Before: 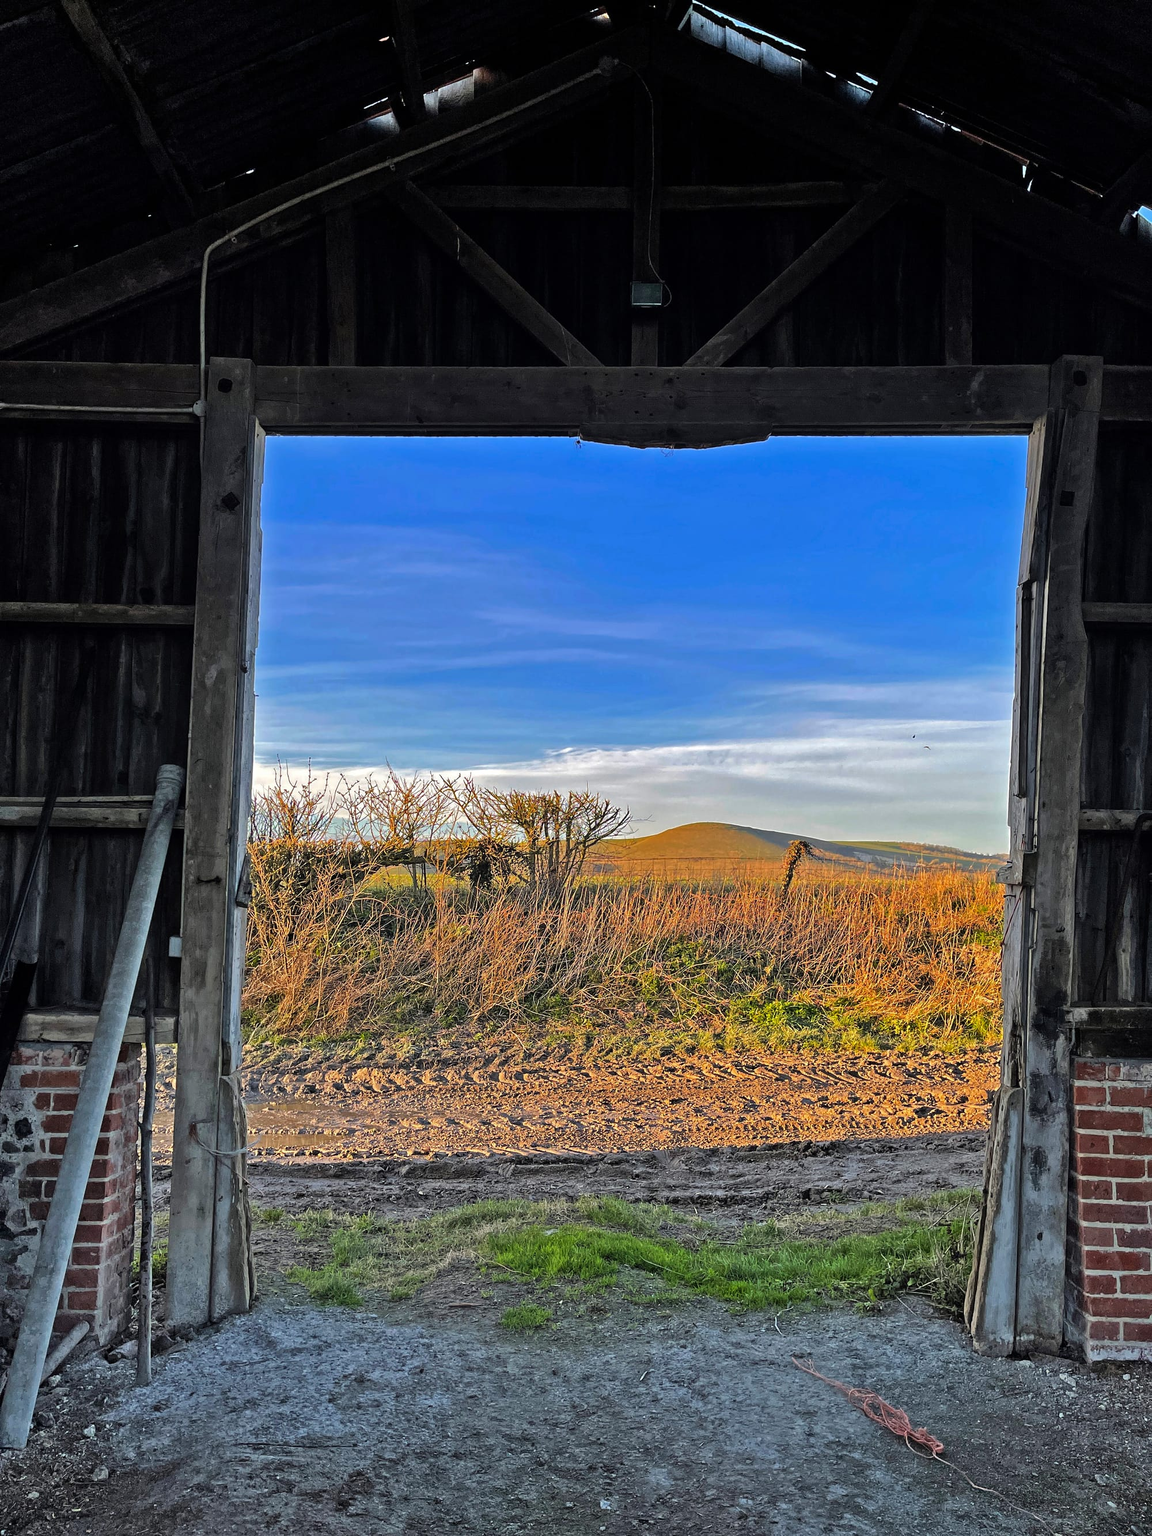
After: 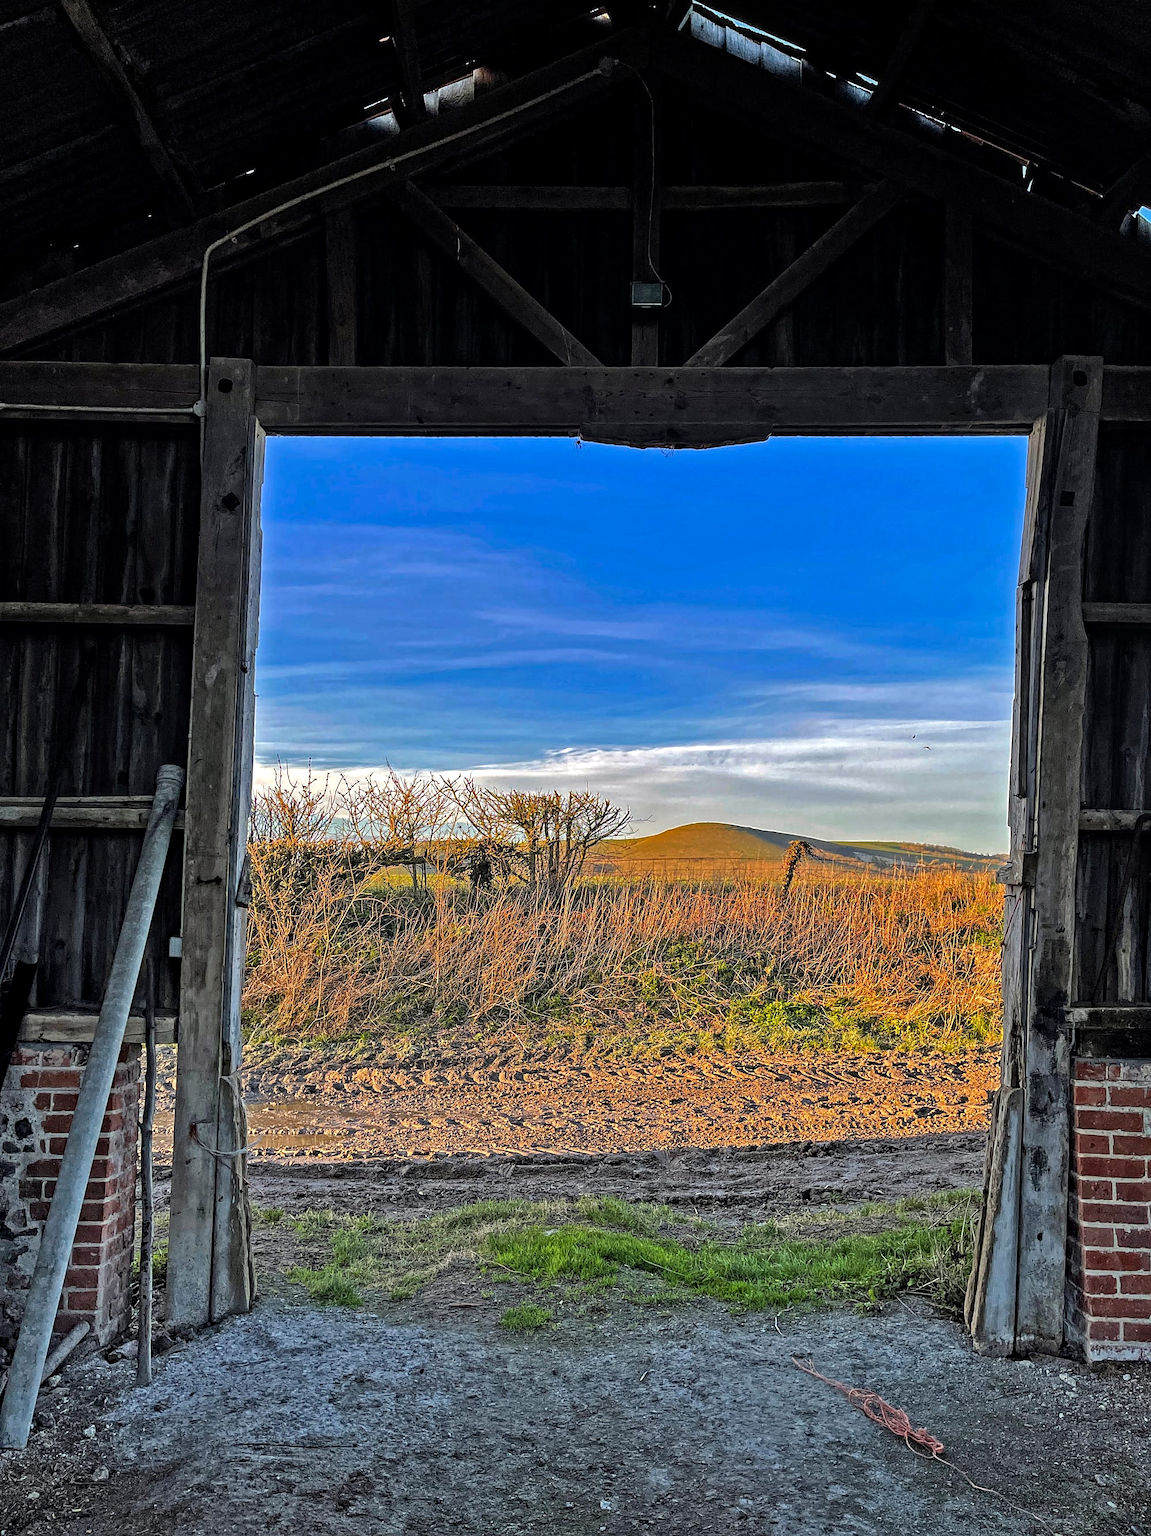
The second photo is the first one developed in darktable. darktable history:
local contrast: on, module defaults
haze removal: compatibility mode true, adaptive false
sharpen: amount 0.215
